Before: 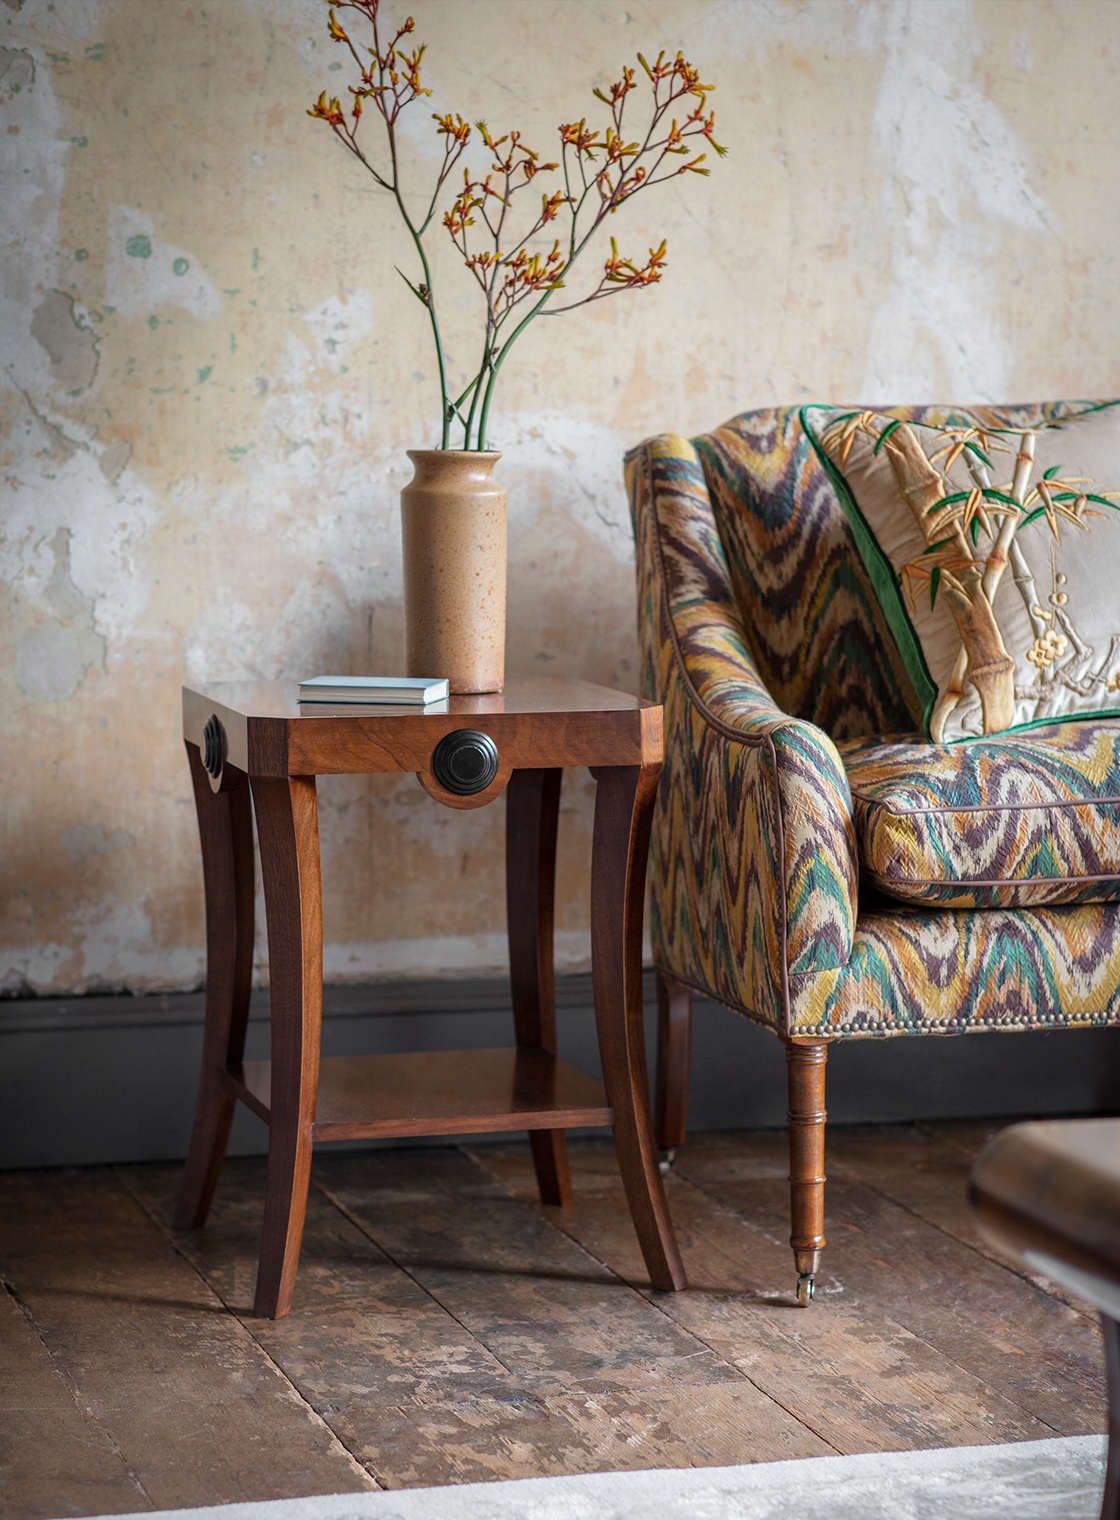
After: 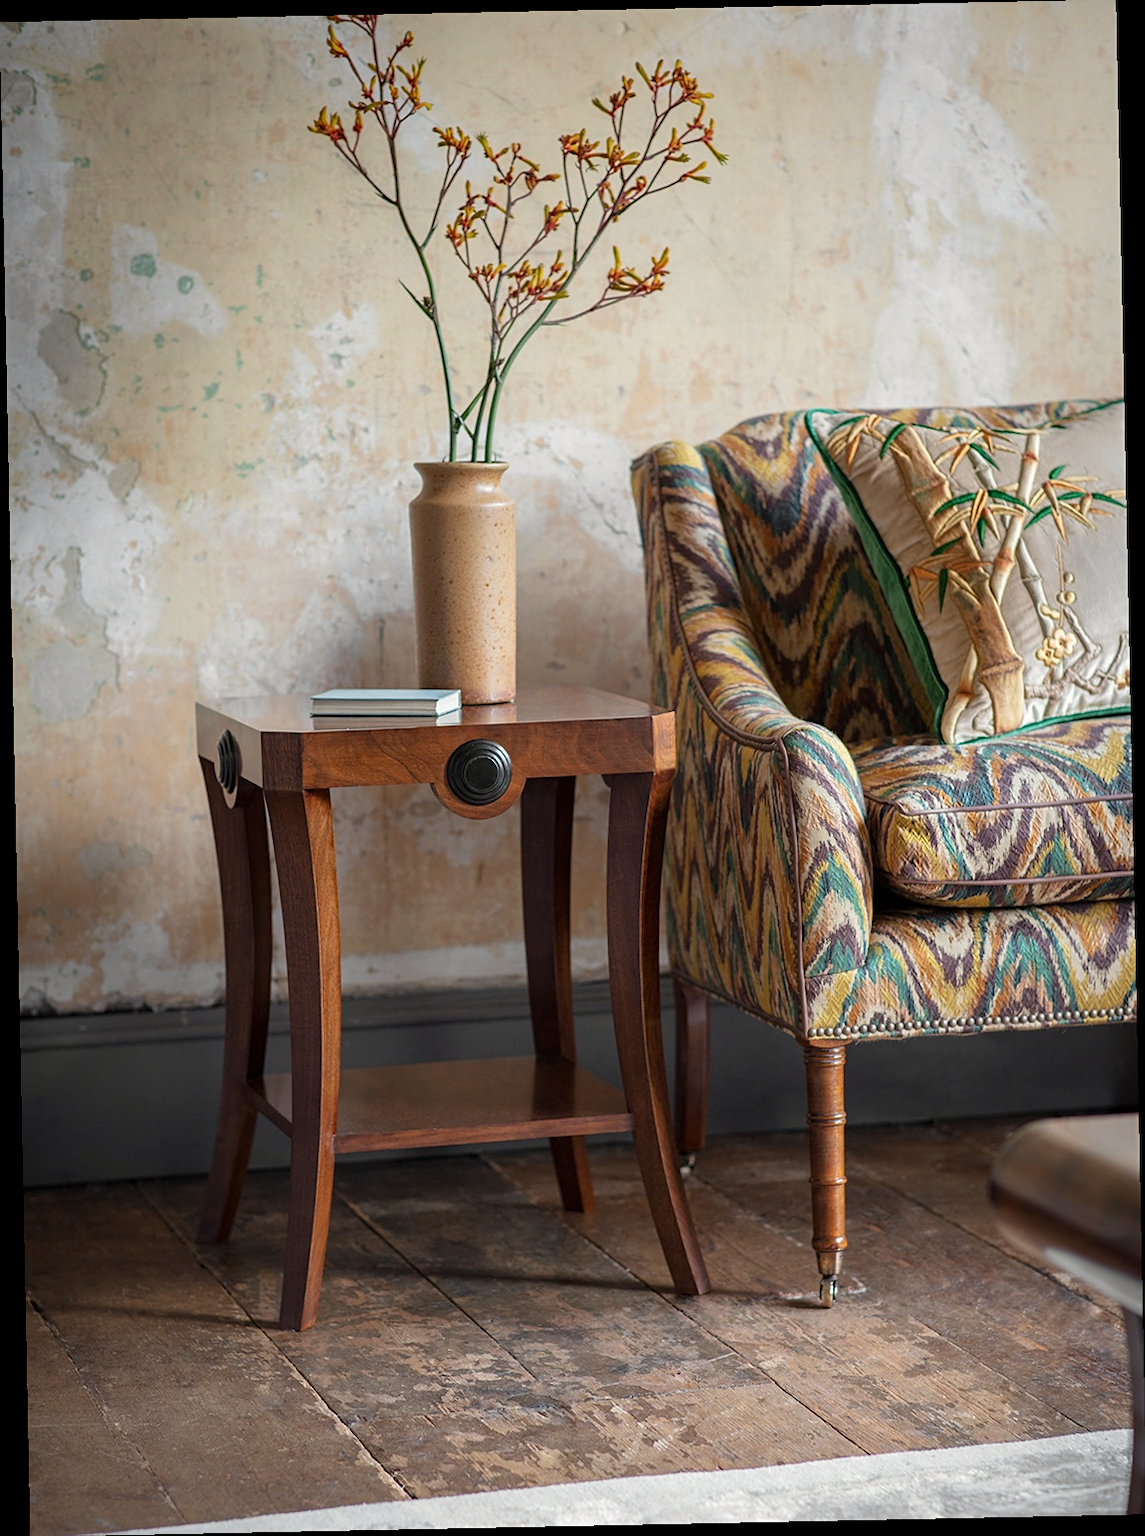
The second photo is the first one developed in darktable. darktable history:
color correction: highlights b* 3
sharpen: amount 0.2
rotate and perspective: rotation -1.17°, automatic cropping off
